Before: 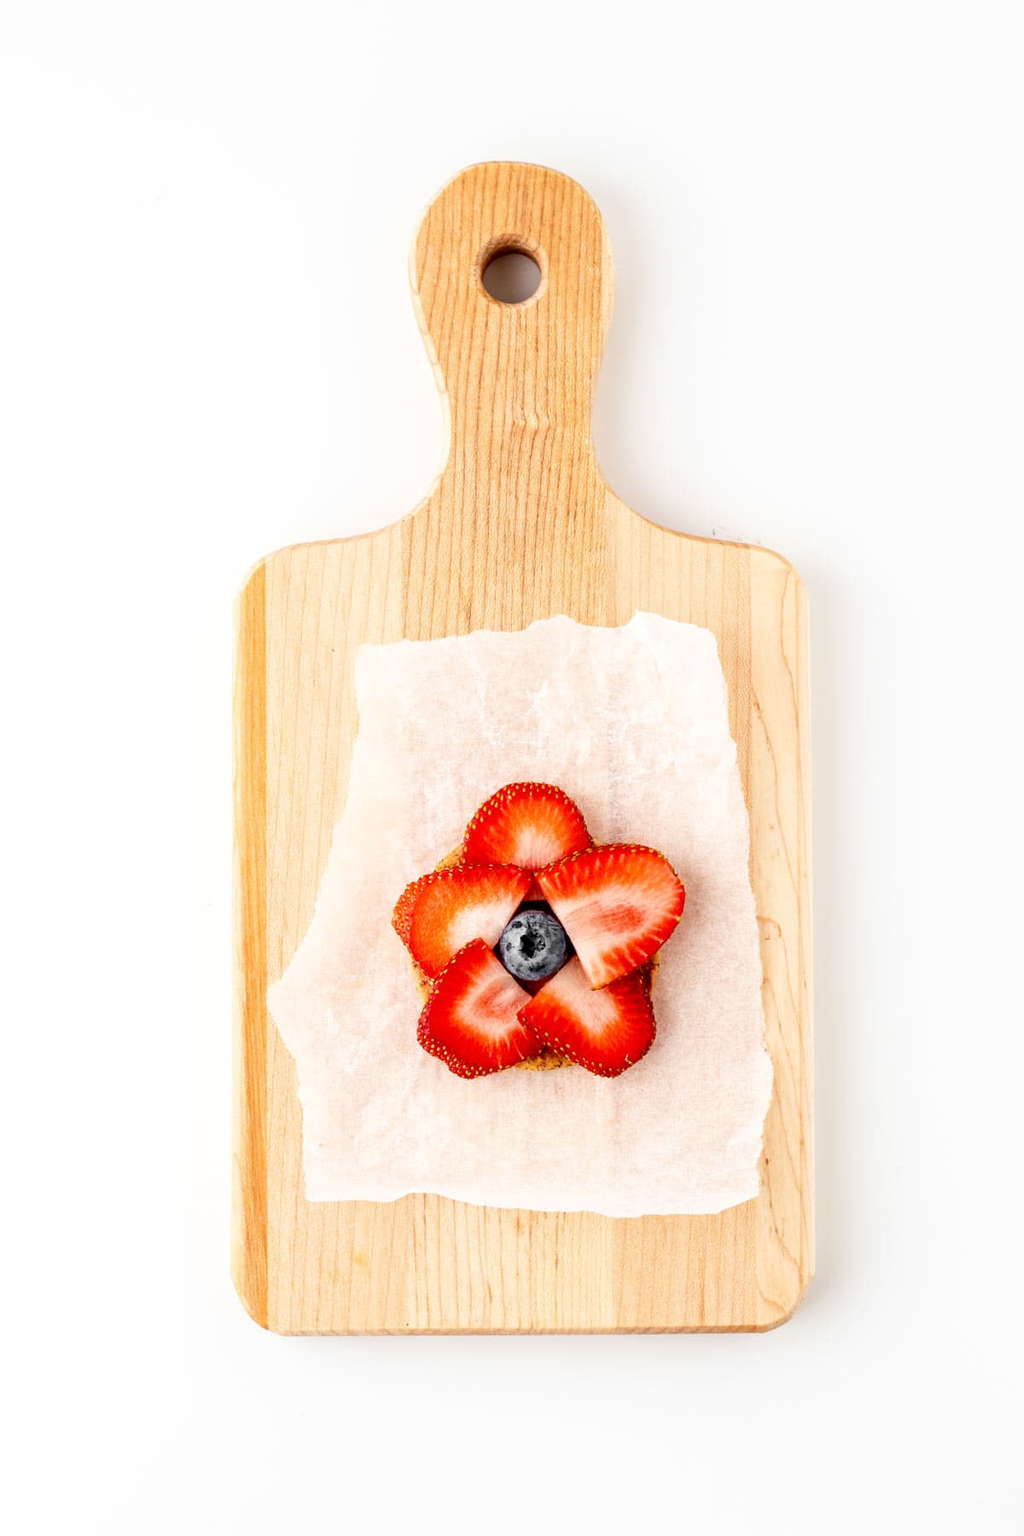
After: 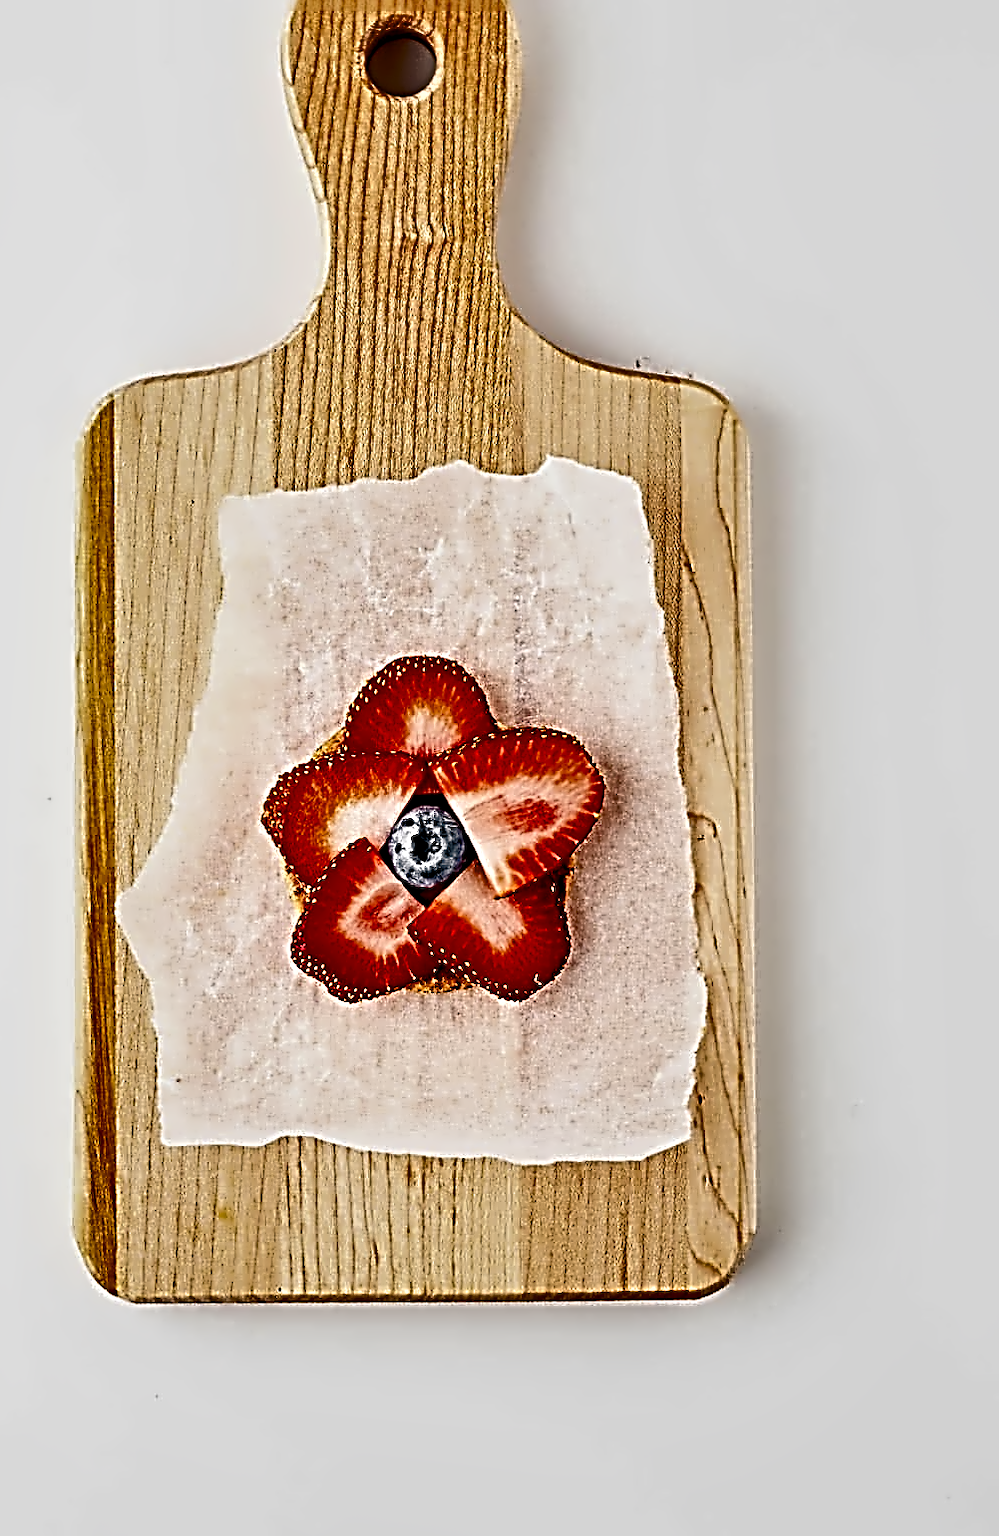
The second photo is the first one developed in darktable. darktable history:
color balance rgb: shadows lift › chroma 5.606%, shadows lift › hue 237.7°, power › hue 62.86°, perceptual saturation grading › global saturation 19.856%, perceptual saturation grading › highlights -25.564%, perceptual saturation grading › shadows 49.378%, saturation formula JzAzBz (2021)
crop: left 16.487%, top 14.441%
color correction: highlights b* -0.028
sharpen: radius 4.042, amount 1.998
shadows and highlights: white point adjustment -3.78, highlights -63.84, soften with gaussian
contrast equalizer: y [[0.5, 0.542, 0.583, 0.625, 0.667, 0.708], [0.5 ×6], [0.5 ×6], [0, 0.033, 0.067, 0.1, 0.133, 0.167], [0, 0.05, 0.1, 0.15, 0.2, 0.25]], mix 0.297
